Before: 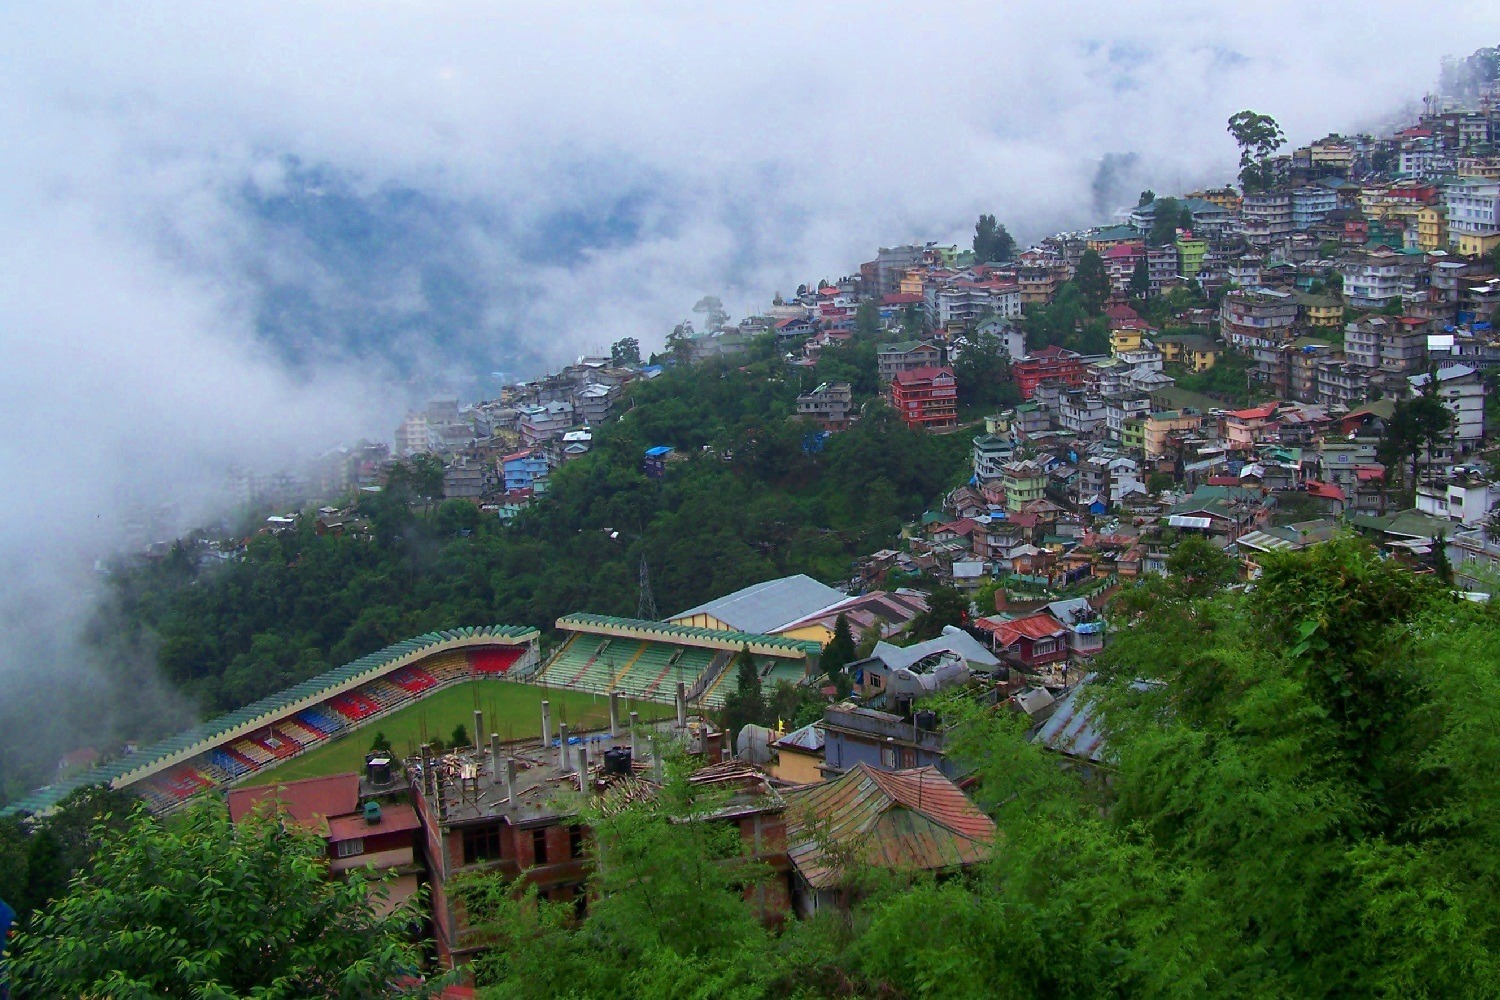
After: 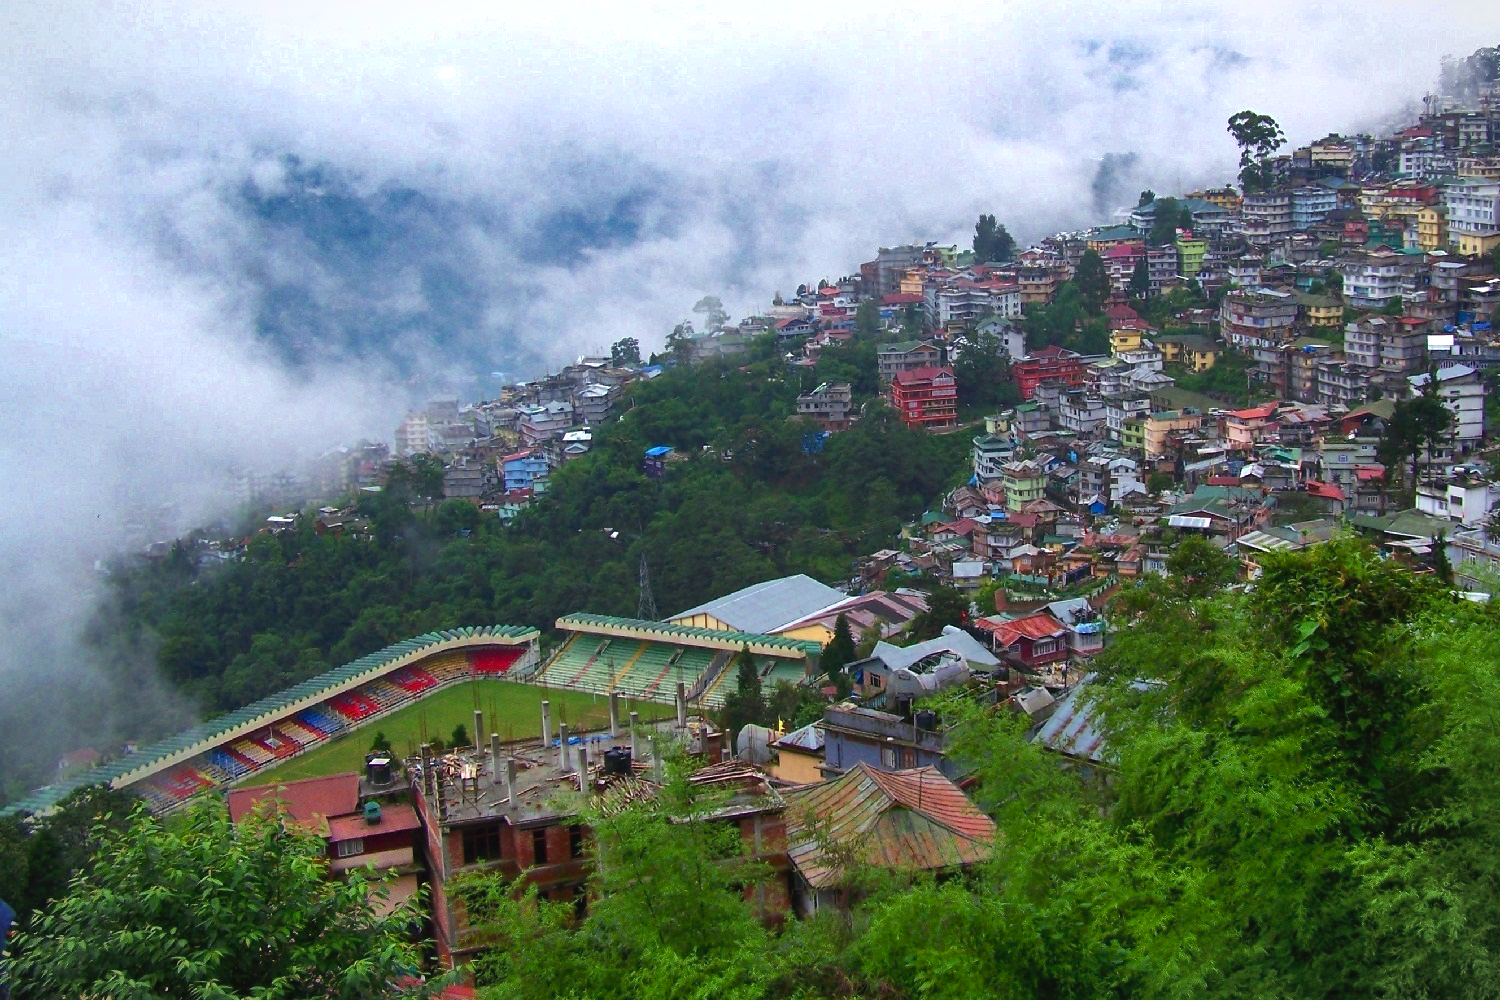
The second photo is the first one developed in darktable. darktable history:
shadows and highlights: white point adjustment 1, soften with gaussian
color balance rgb: shadows lift › chroma 1%, shadows lift › hue 28.8°, power › hue 60°, highlights gain › chroma 1%, highlights gain › hue 60°, global offset › luminance 0.25%, perceptual saturation grading › highlights -20%, perceptual saturation grading › shadows 20%, perceptual brilliance grading › highlights 10%, perceptual brilliance grading › shadows -5%, global vibrance 19.67%
vignetting: fall-off start 100%, brightness -0.282, width/height ratio 1.31
